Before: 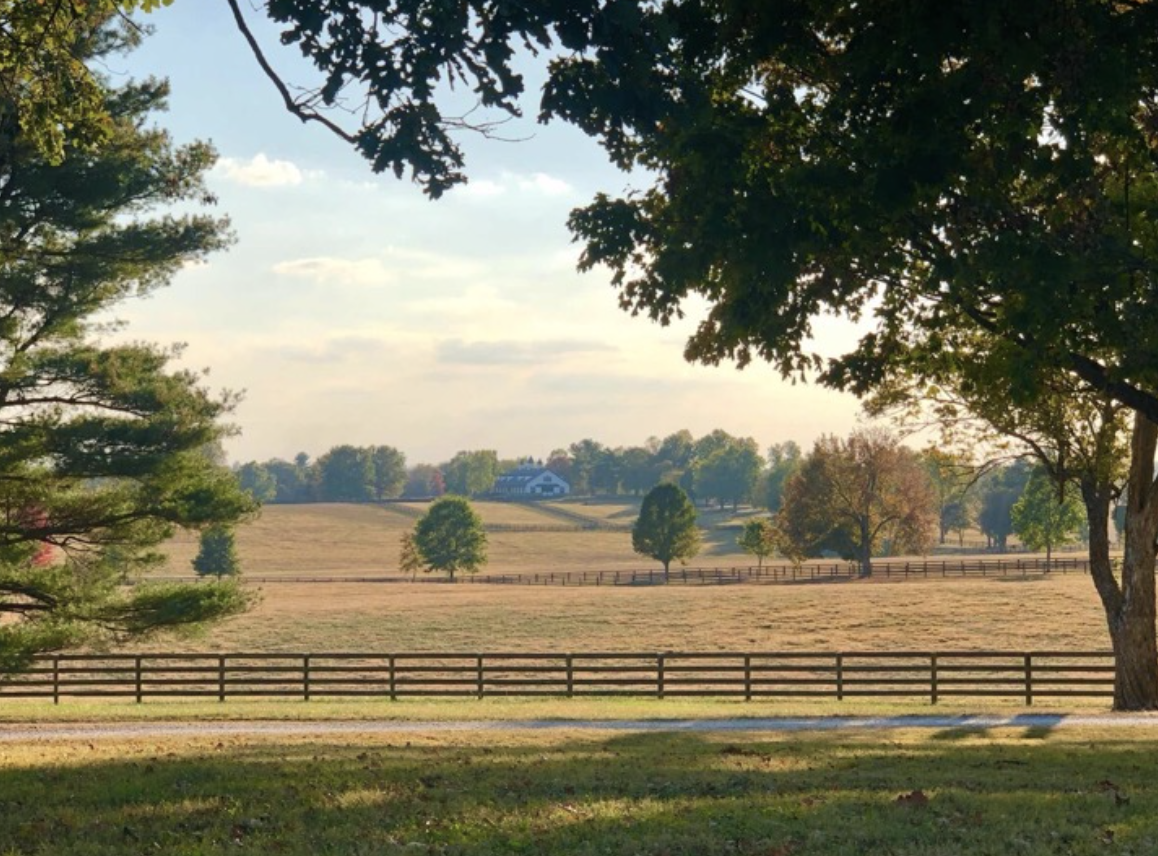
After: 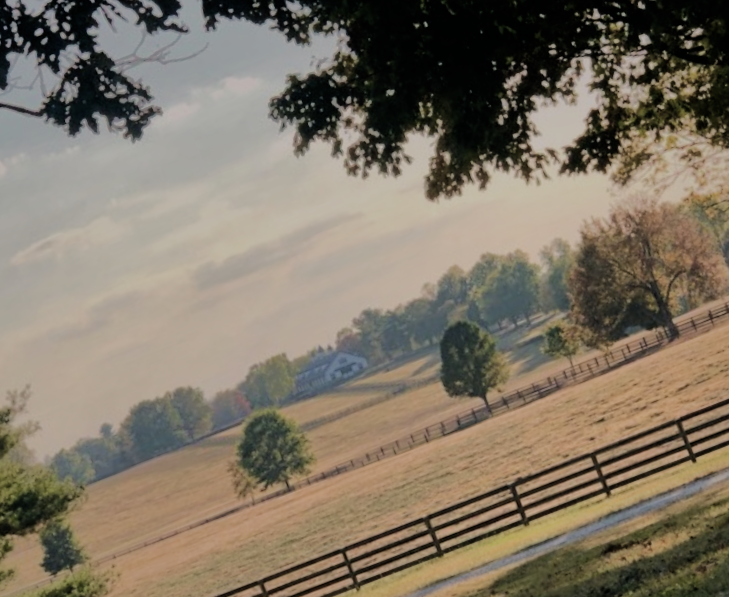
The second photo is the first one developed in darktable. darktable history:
shadows and highlights: shadows -19.03, highlights -73.05
filmic rgb: black relative exposure -5.02 EV, white relative exposure 3.99 EV, hardness 2.88, contrast 1.195, highlights saturation mix -30.76%
exposure: black level correction 0, exposure 0 EV, compensate exposure bias true, compensate highlight preservation false
tone equalizer: mask exposure compensation -0.485 EV
crop and rotate: angle 20.94°, left 6.738%, right 3.936%, bottom 1.061%
color correction: highlights a* 5.59, highlights b* 5.18, saturation 0.655
